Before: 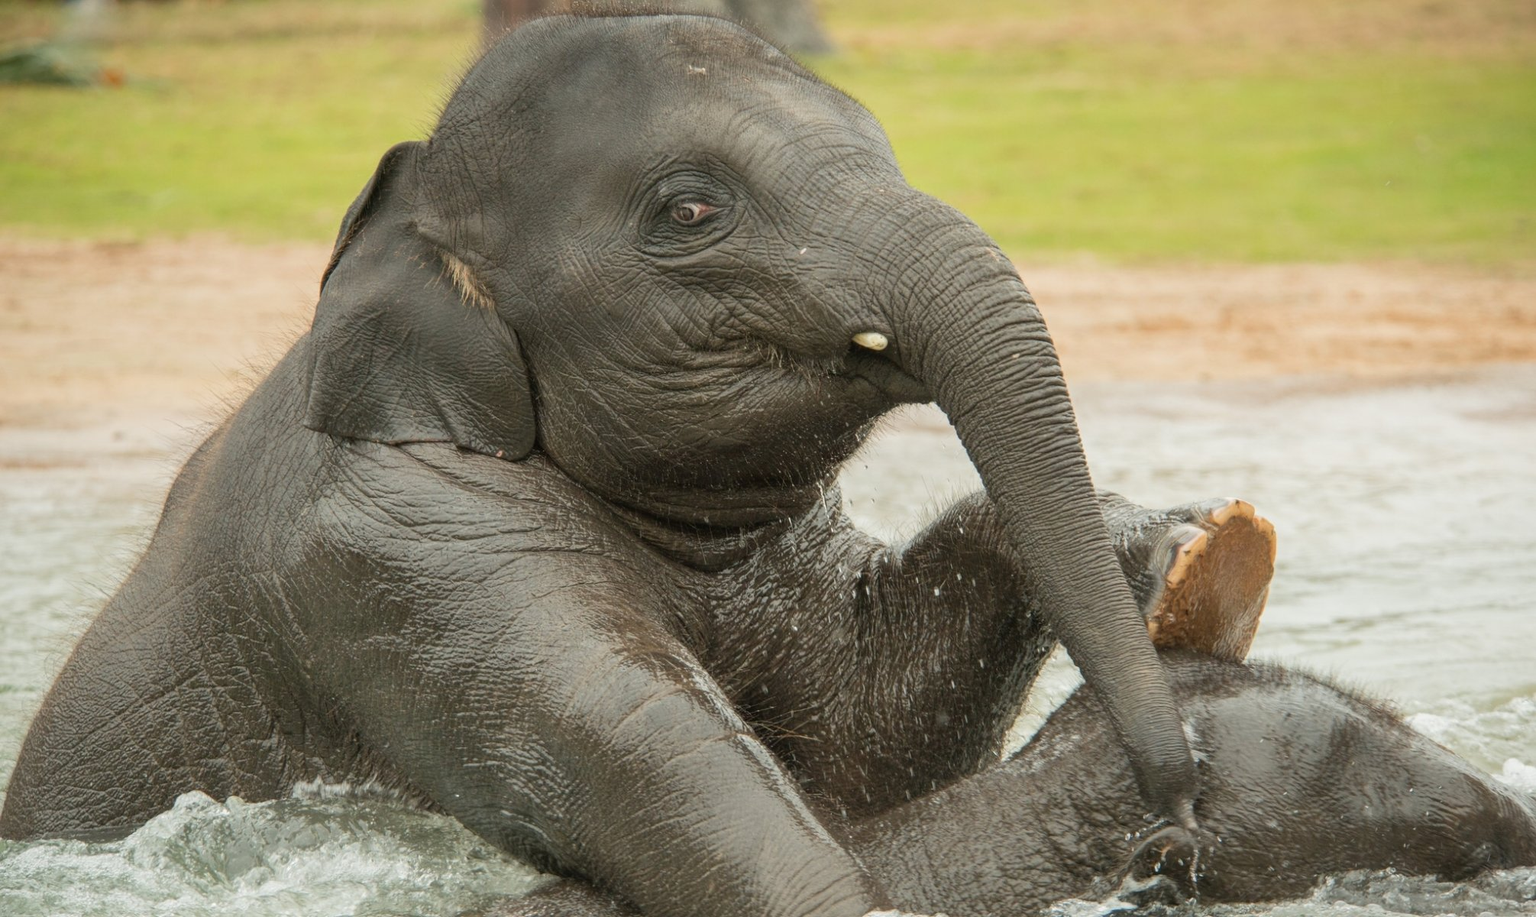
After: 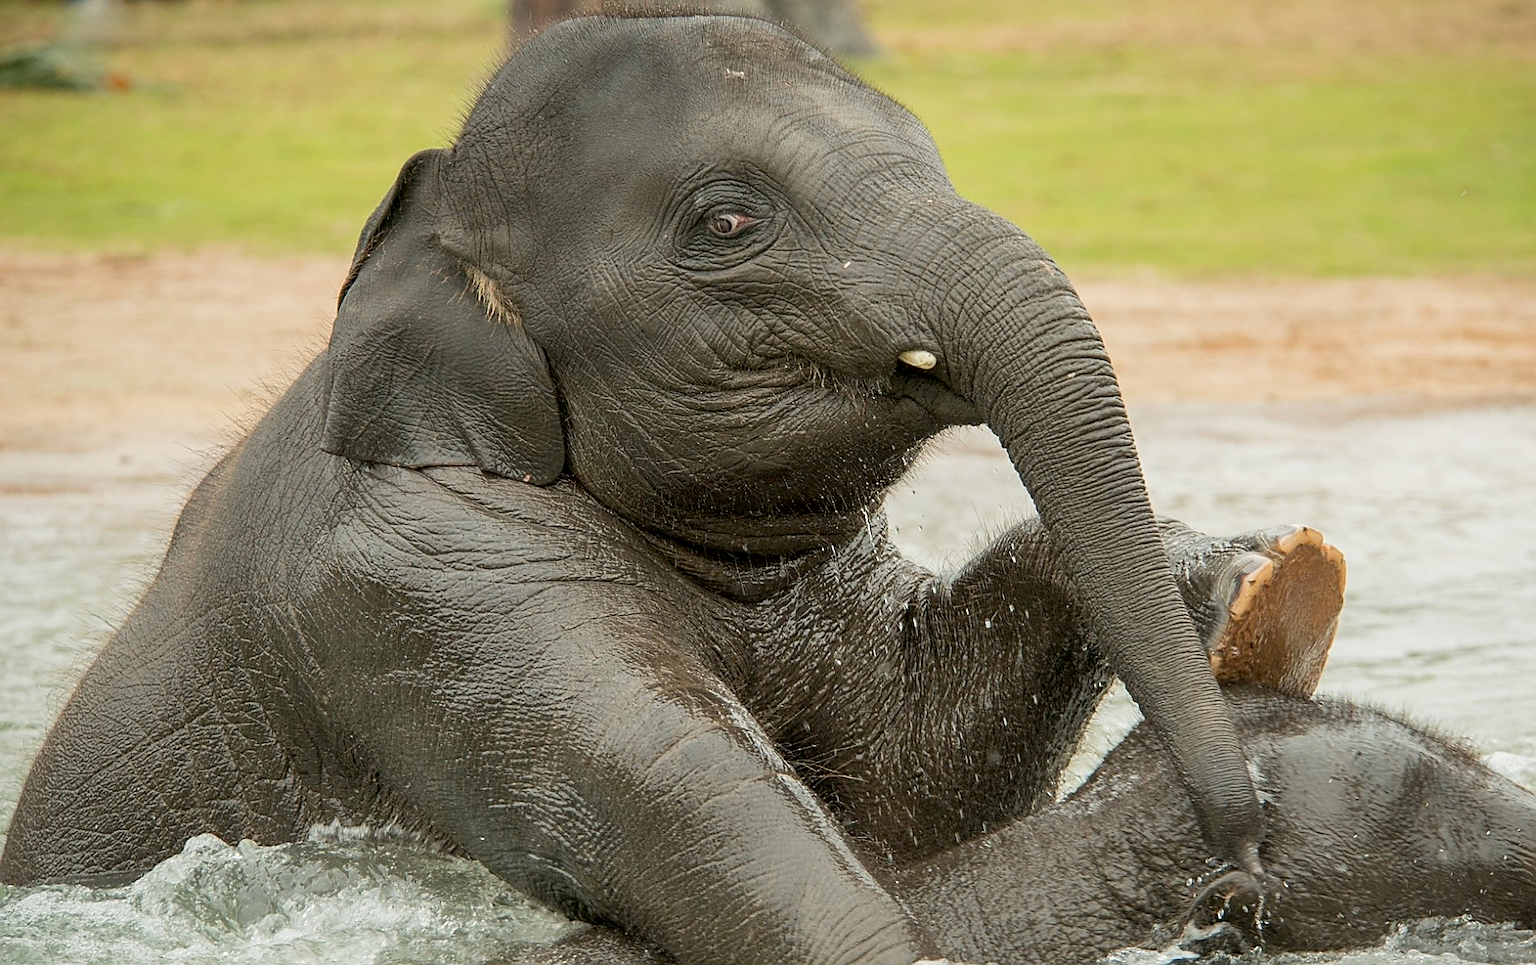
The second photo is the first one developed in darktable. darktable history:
crop and rotate: left 0%, right 5.164%
sharpen: radius 1.369, amount 1.243, threshold 0.759
exposure: black level correction 0.007, compensate exposure bias true, compensate highlight preservation false
